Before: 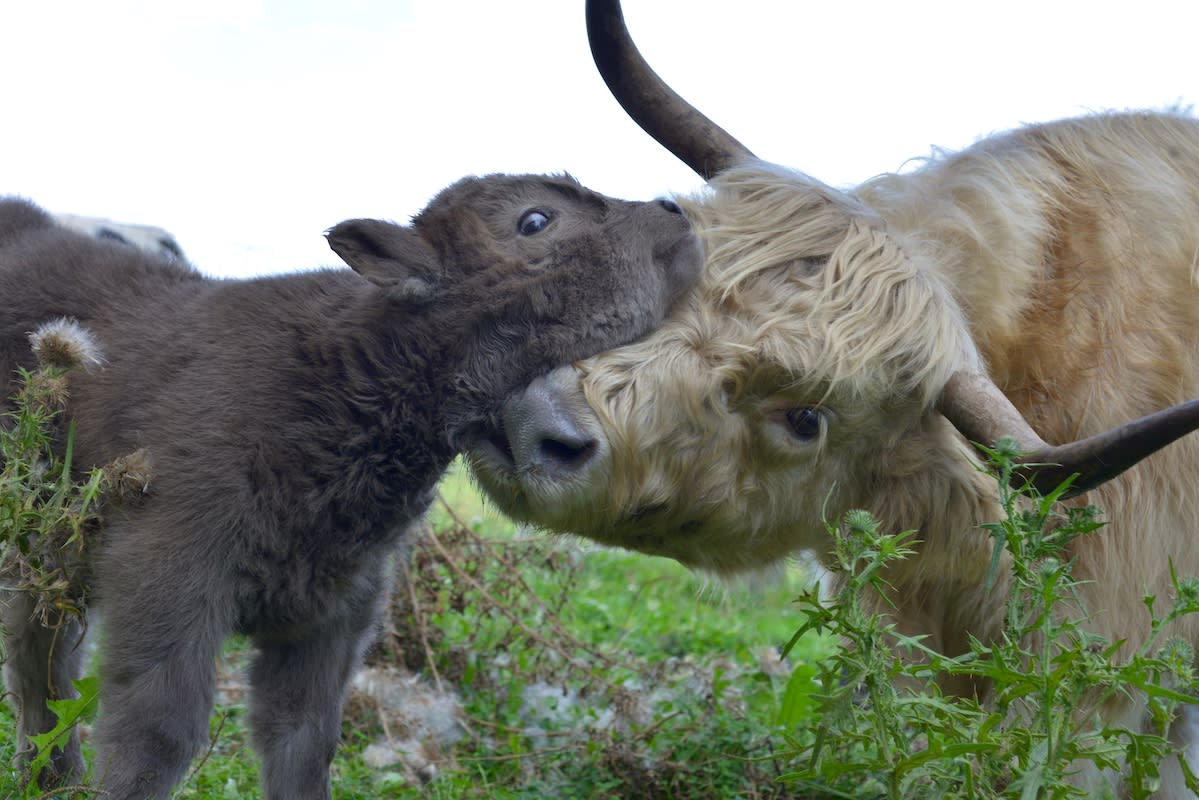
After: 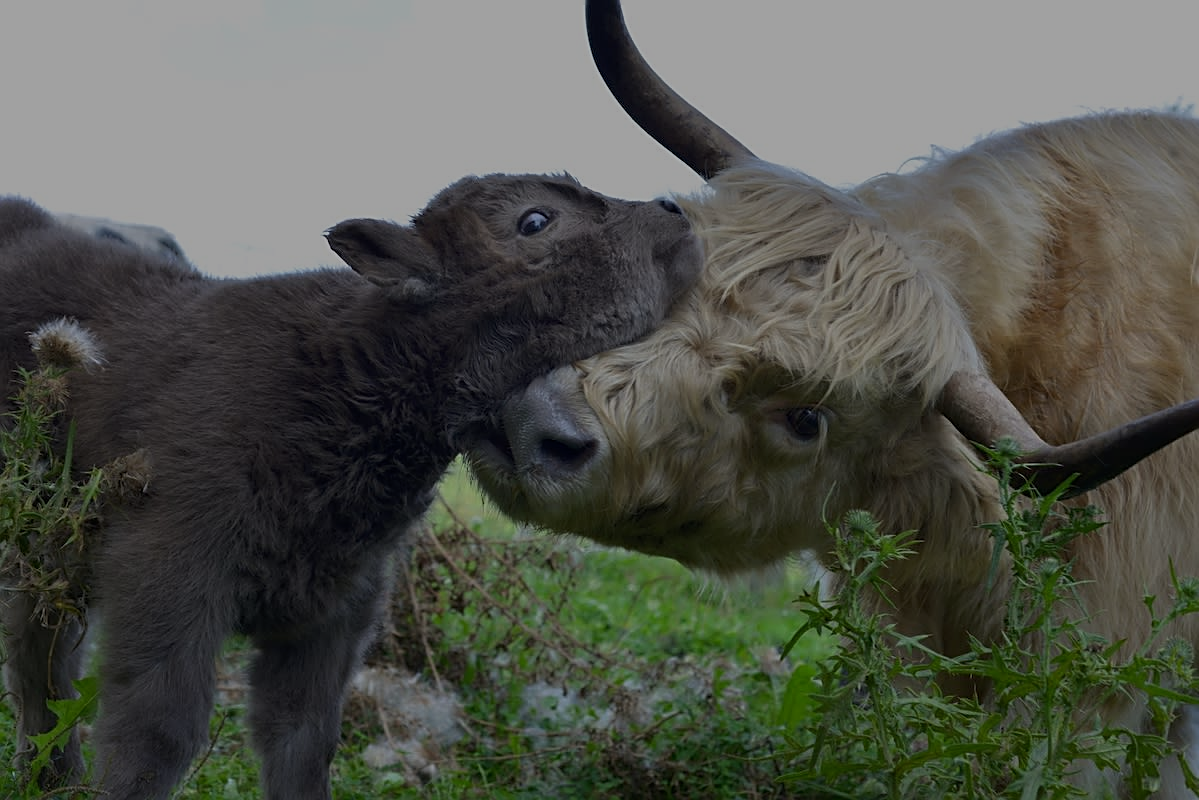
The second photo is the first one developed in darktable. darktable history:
sharpen: on, module defaults
tone equalizer: -8 EV -1.96 EV, -7 EV -1.96 EV, -6 EV -1.98 EV, -5 EV -2 EV, -4 EV -2 EV, -3 EV -1.99 EV, -2 EV -1.98 EV, -1 EV -1.62 EV, +0 EV -2 EV
exposure: black level correction 0.001, exposure 0.499 EV, compensate highlight preservation false
